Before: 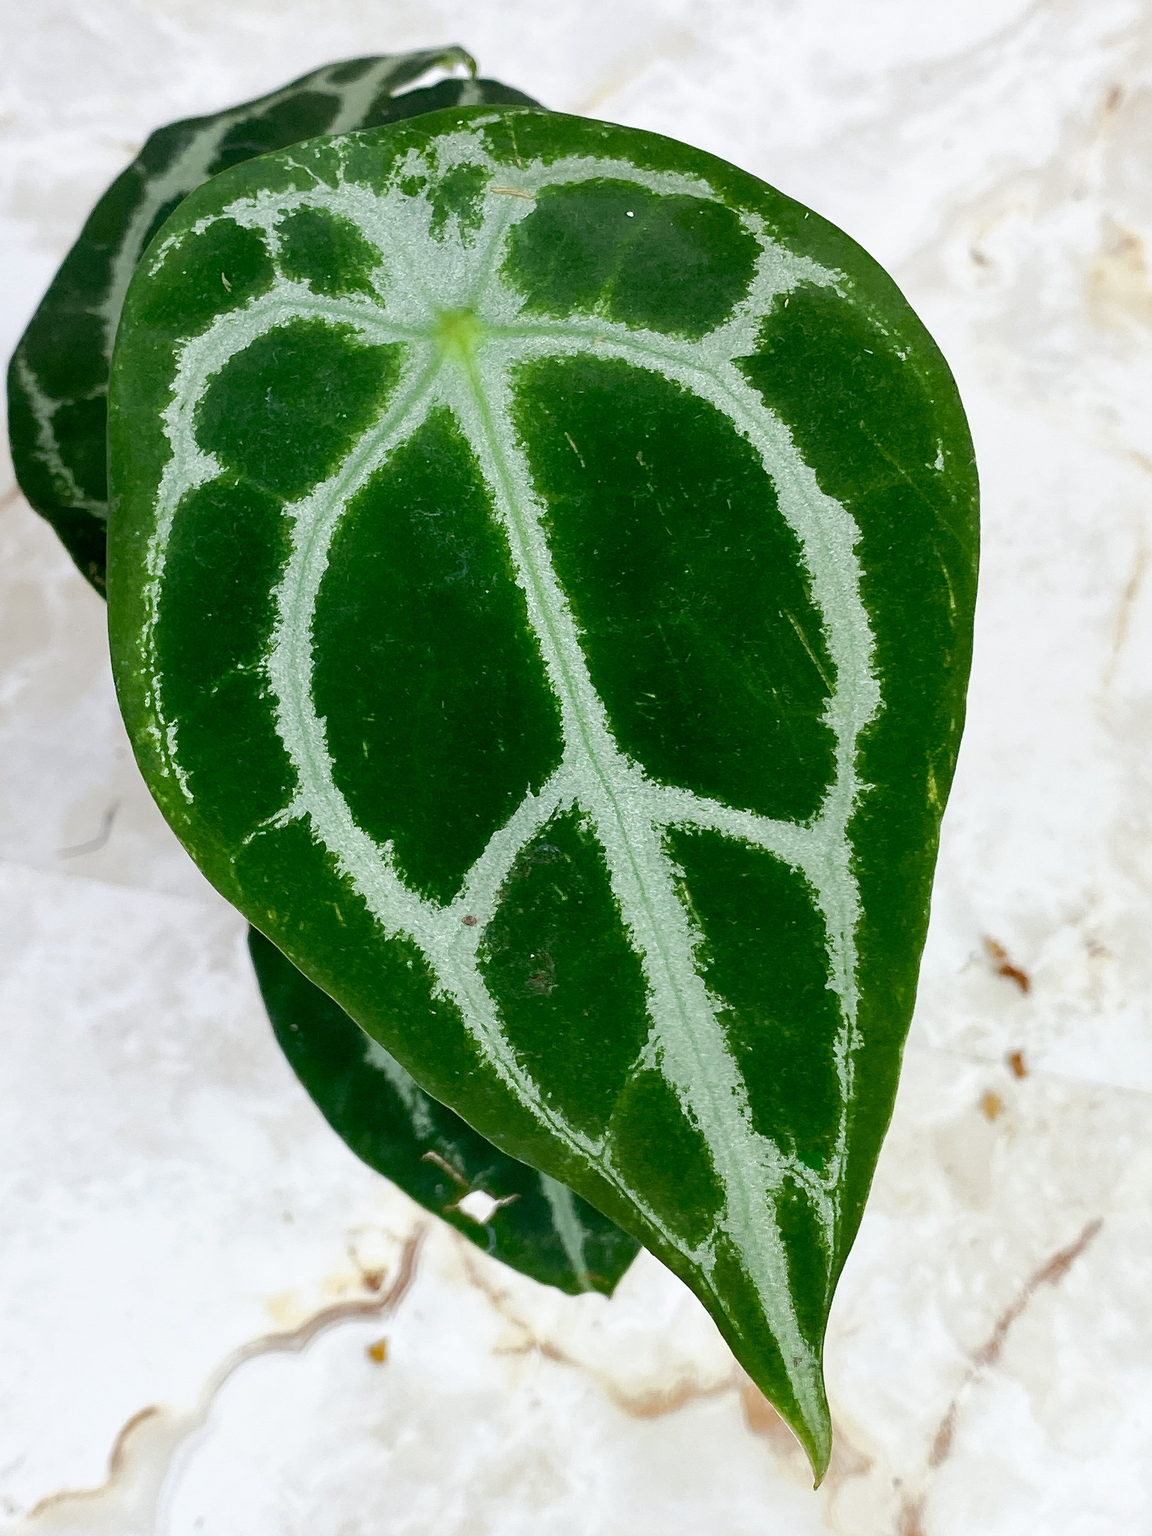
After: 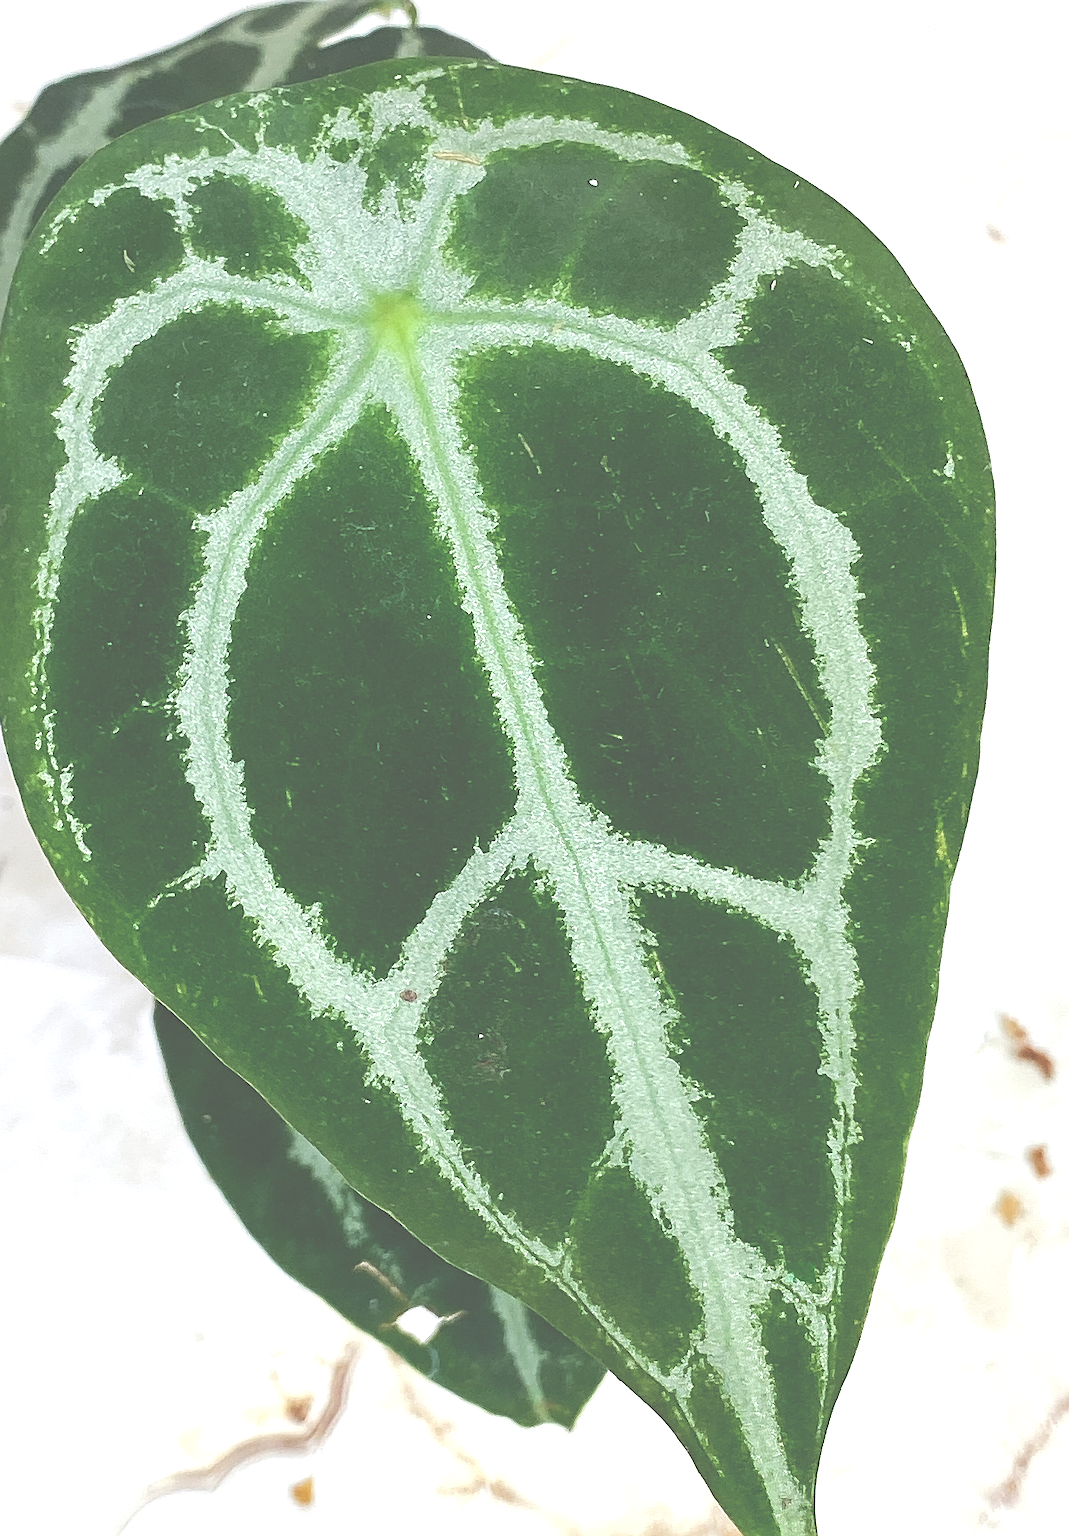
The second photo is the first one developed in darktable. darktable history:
sharpen: radius 3.084
exposure: black level correction -0.071, exposure 0.5 EV, compensate exposure bias true, compensate highlight preservation false
crop: left 9.941%, top 3.628%, right 9.308%, bottom 9.451%
